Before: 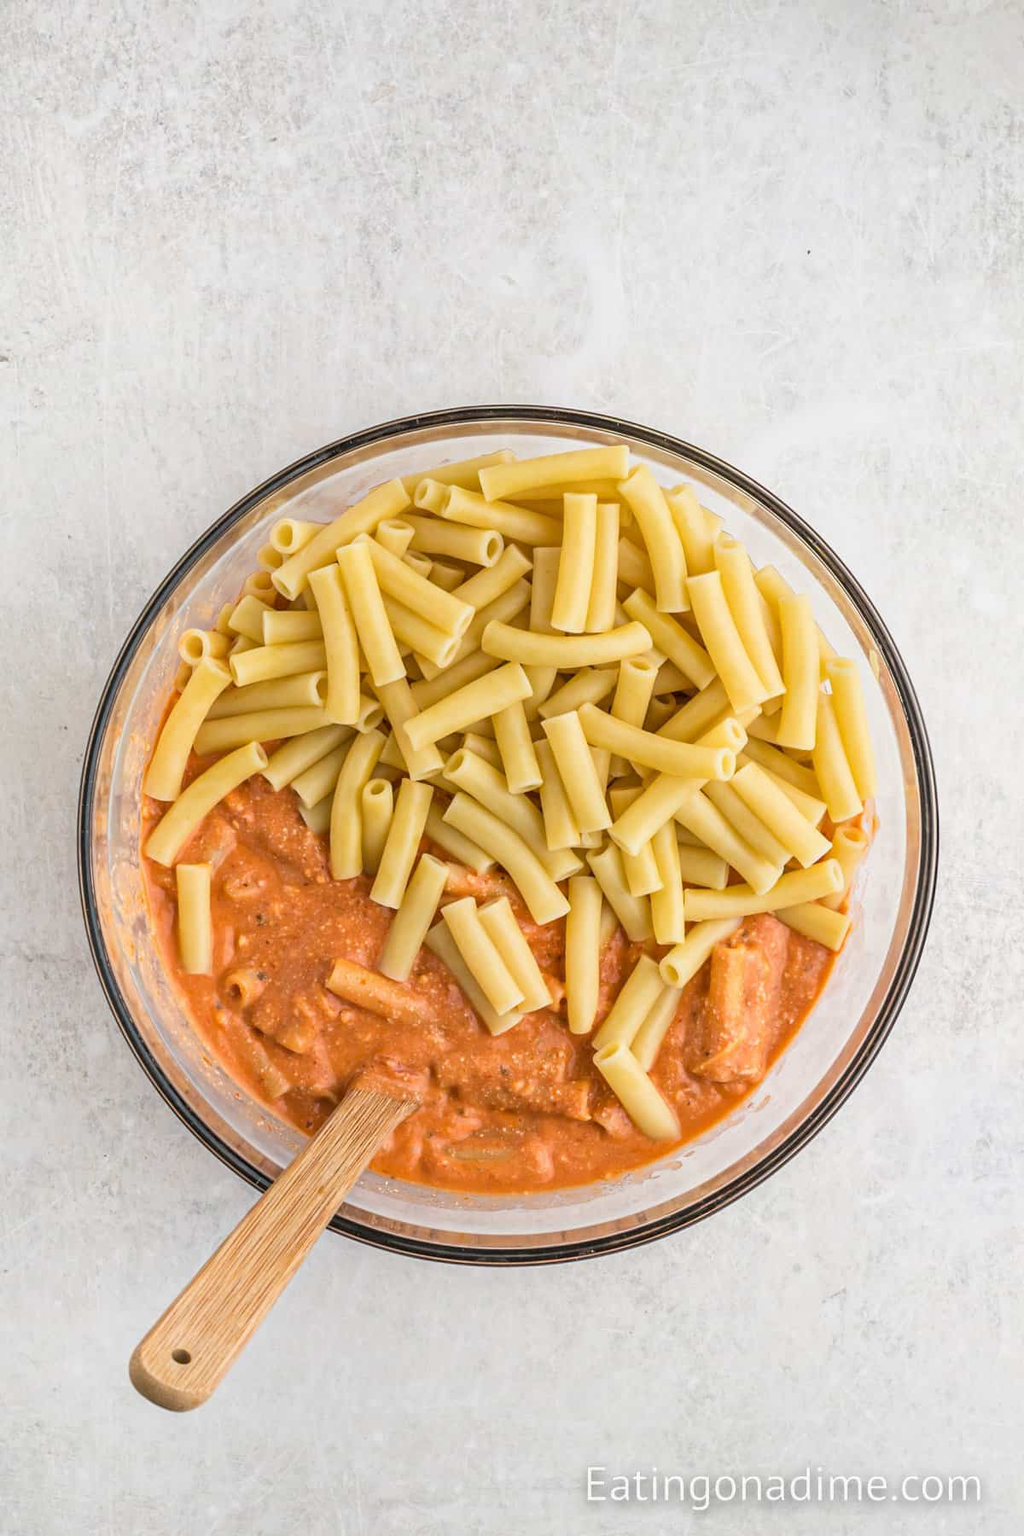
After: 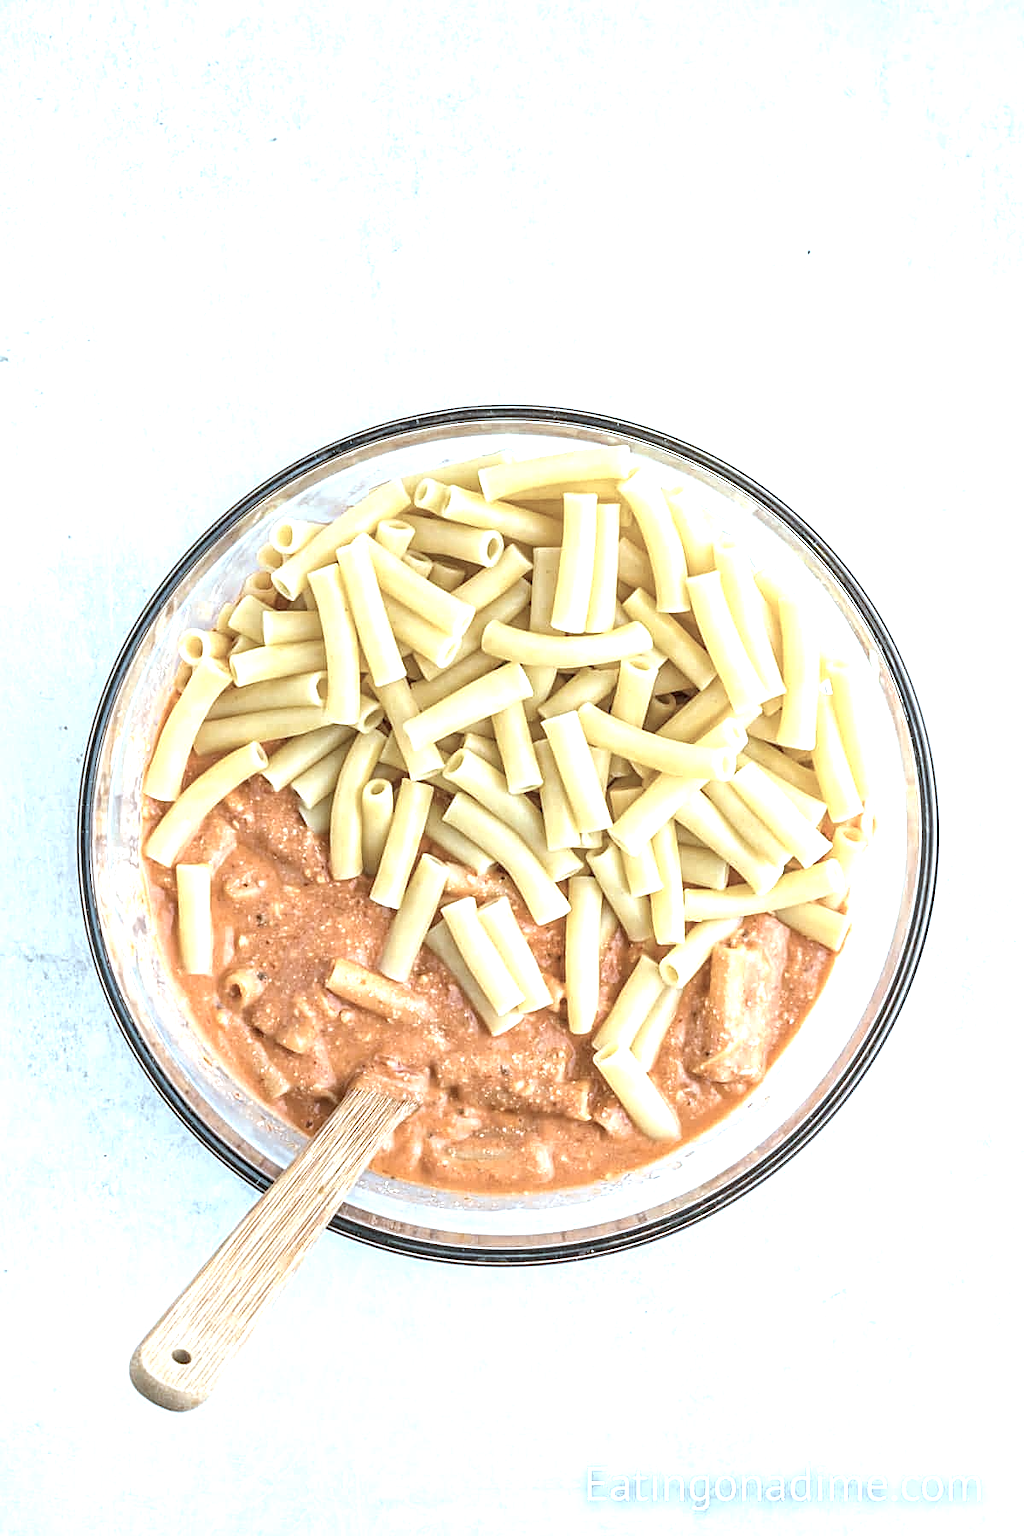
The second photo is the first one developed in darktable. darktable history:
exposure: black level correction 0, exposure 1 EV, compensate exposure bias true, compensate highlight preservation false
local contrast: on, module defaults
color correction: highlights a* -12.64, highlights b* -18.1, saturation 0.7
sharpen: on, module defaults
white balance: red 0.983, blue 1.036
